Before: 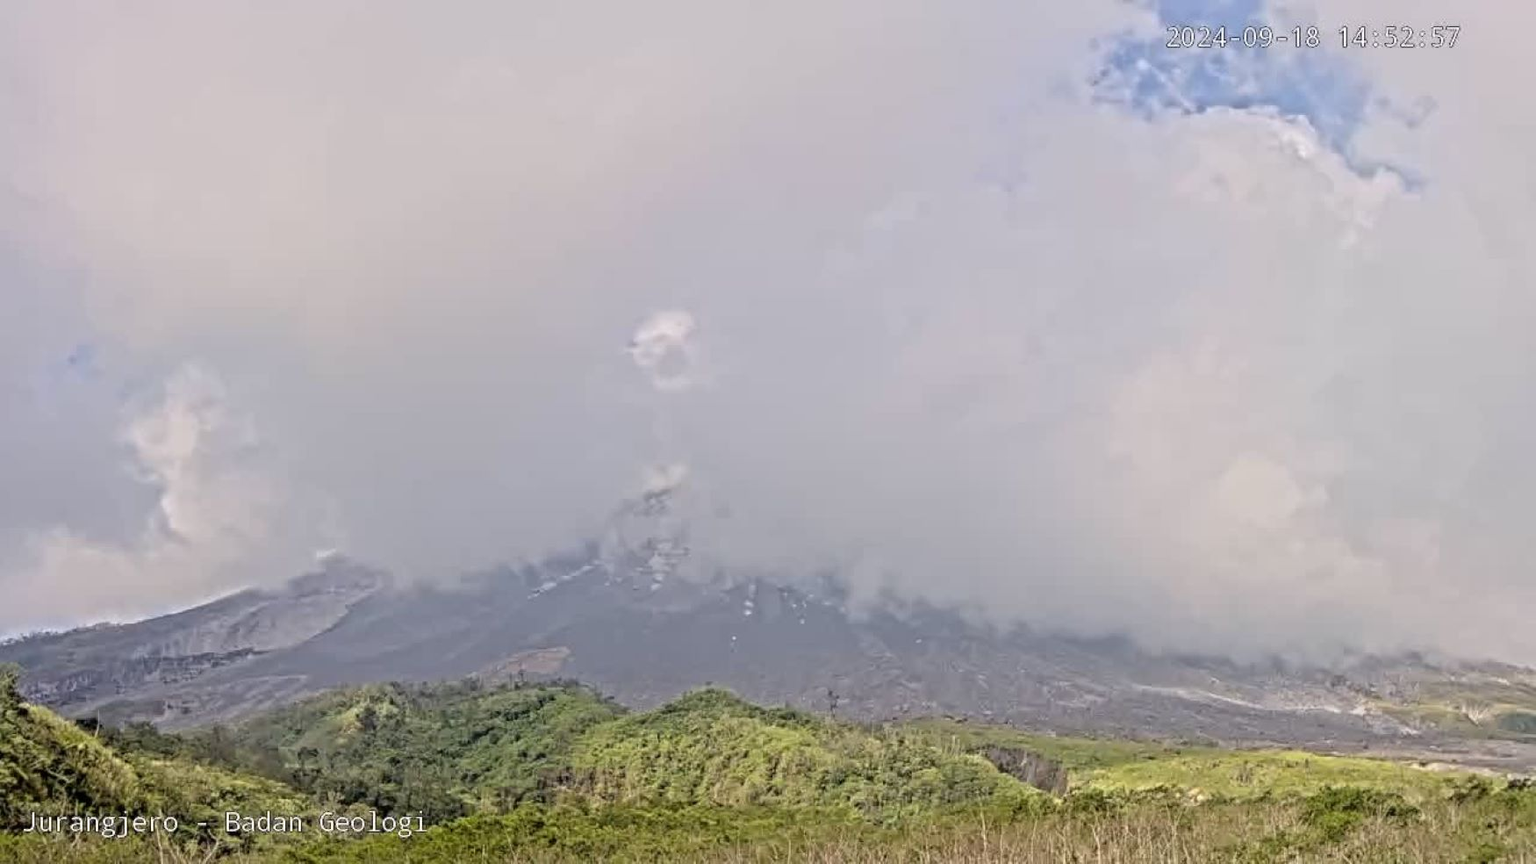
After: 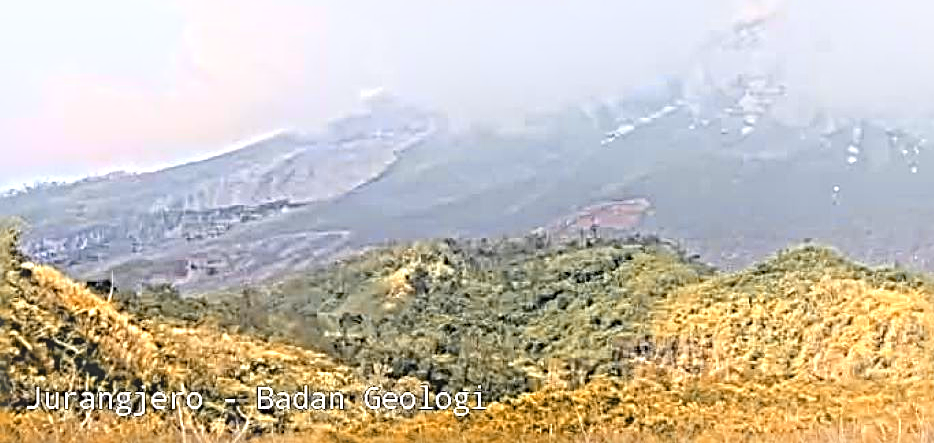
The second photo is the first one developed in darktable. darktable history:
exposure: exposure 0.566 EV, compensate highlight preservation false
shadows and highlights: shadows 20.55, highlights -20.99, soften with gaussian
sharpen: radius 3.69, amount 0.928
crop and rotate: top 54.778%, right 46.61%, bottom 0.159%
haze removal: compatibility mode true, adaptive false
bloom: on, module defaults
color zones: curves: ch0 [(0.009, 0.528) (0.136, 0.6) (0.255, 0.586) (0.39, 0.528) (0.522, 0.584) (0.686, 0.736) (0.849, 0.561)]; ch1 [(0.045, 0.781) (0.14, 0.416) (0.257, 0.695) (0.442, 0.032) (0.738, 0.338) (0.818, 0.632) (0.891, 0.741) (1, 0.704)]; ch2 [(0, 0.667) (0.141, 0.52) (0.26, 0.37) (0.474, 0.432) (0.743, 0.286)]
